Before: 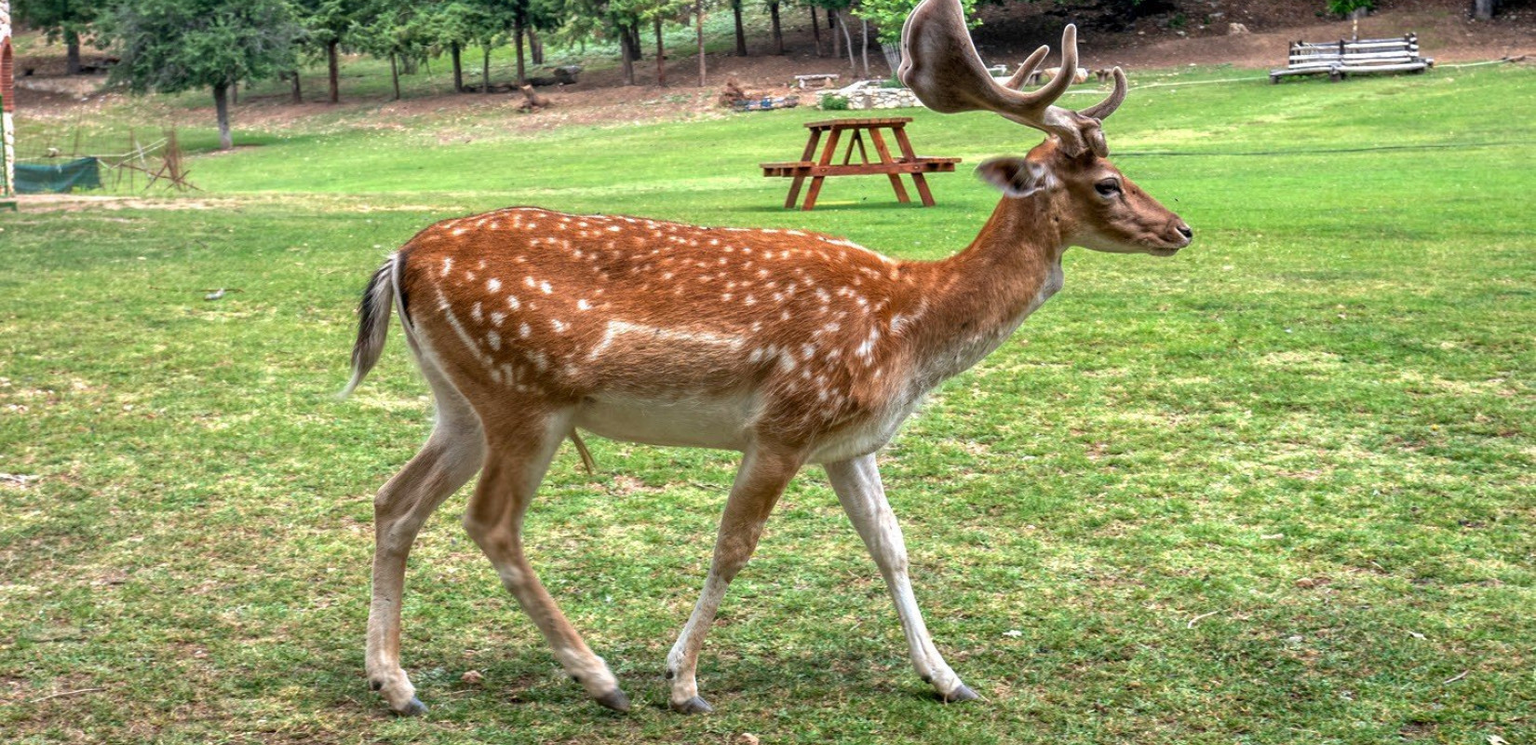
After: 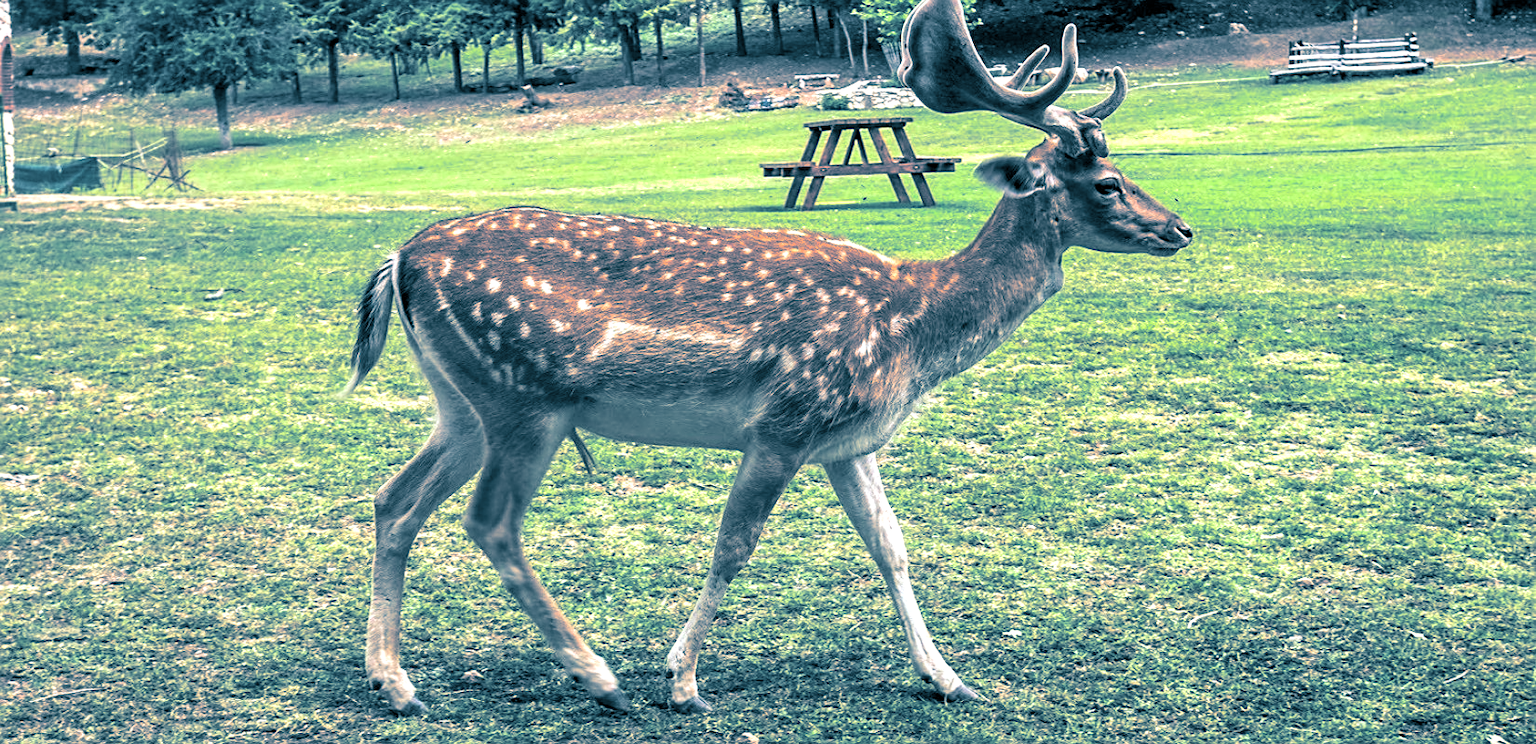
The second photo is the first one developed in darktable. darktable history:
sharpen: on, module defaults
exposure: exposure 0.375 EV, compensate highlight preservation false
split-toning: shadows › hue 212.4°, balance -70
